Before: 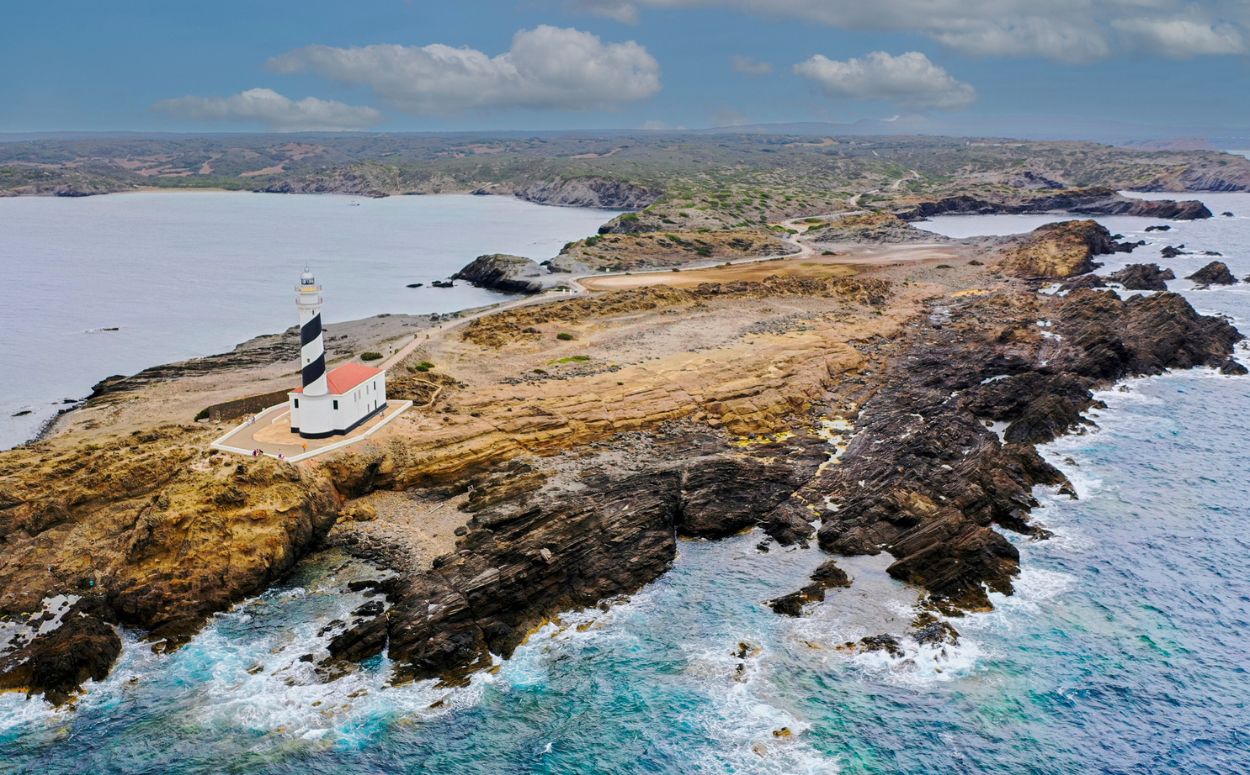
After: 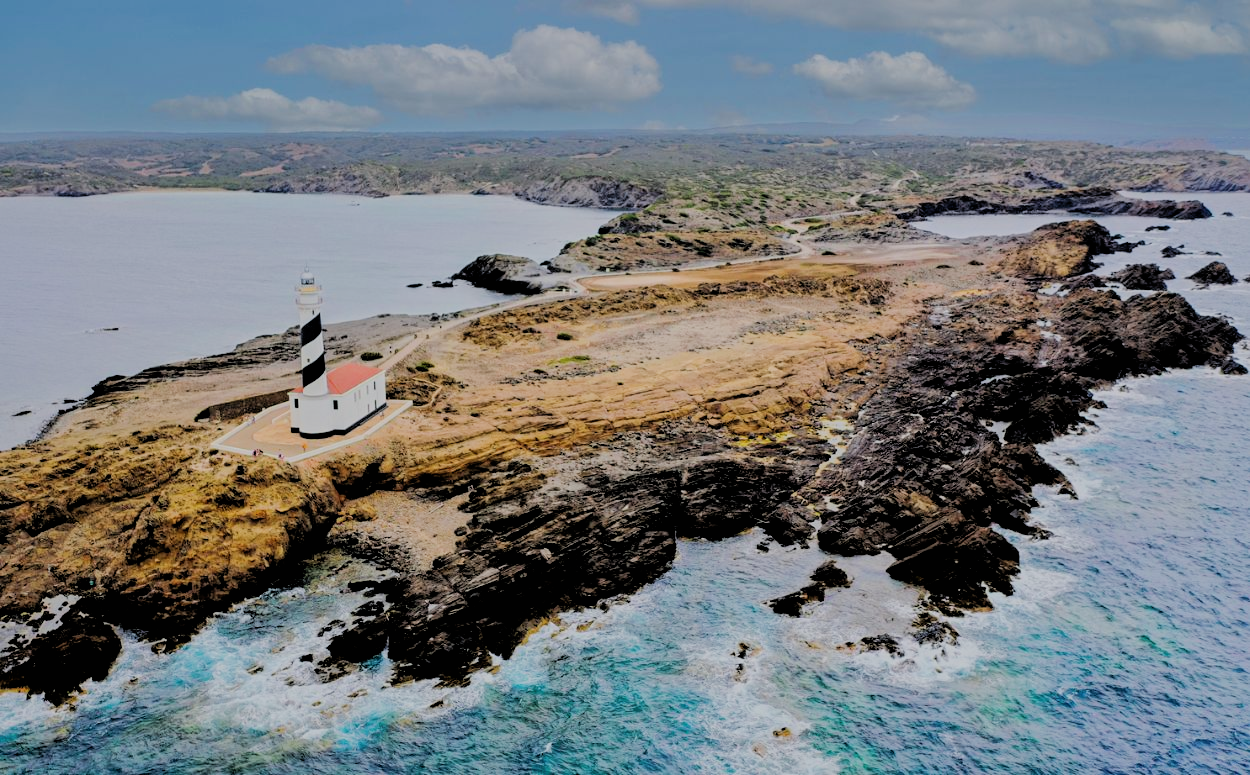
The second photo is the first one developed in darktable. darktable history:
shadows and highlights: on, module defaults
filmic rgb: black relative exposure -2.92 EV, white relative exposure 4.56 EV, hardness 1.73, contrast 1.267
